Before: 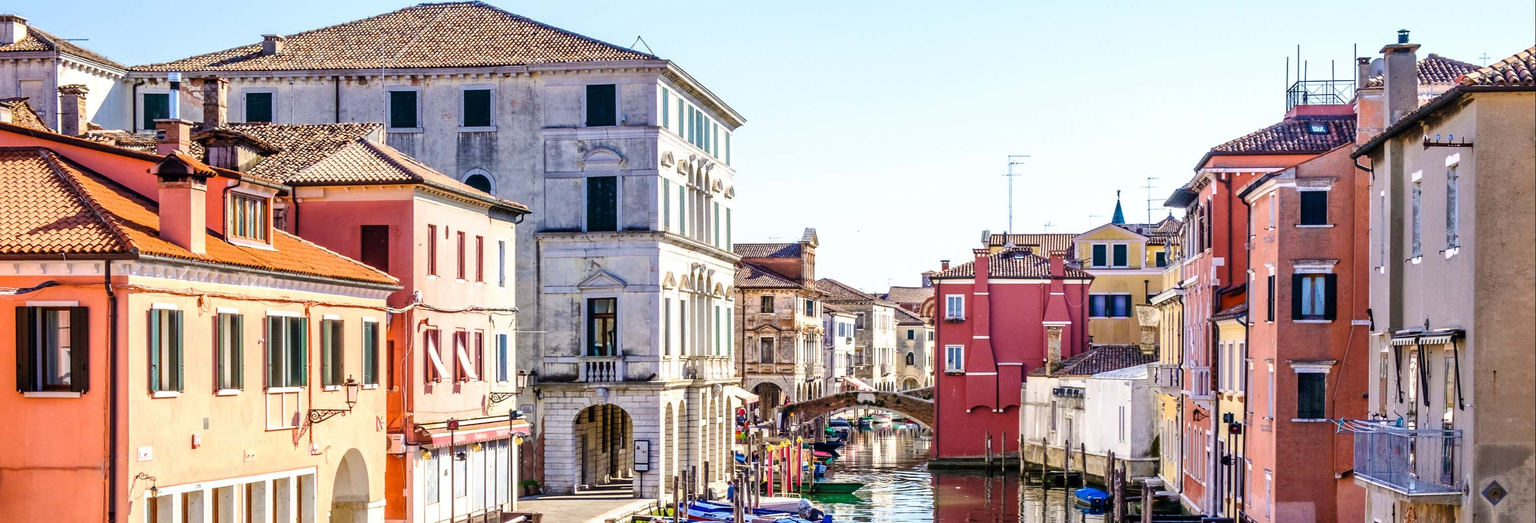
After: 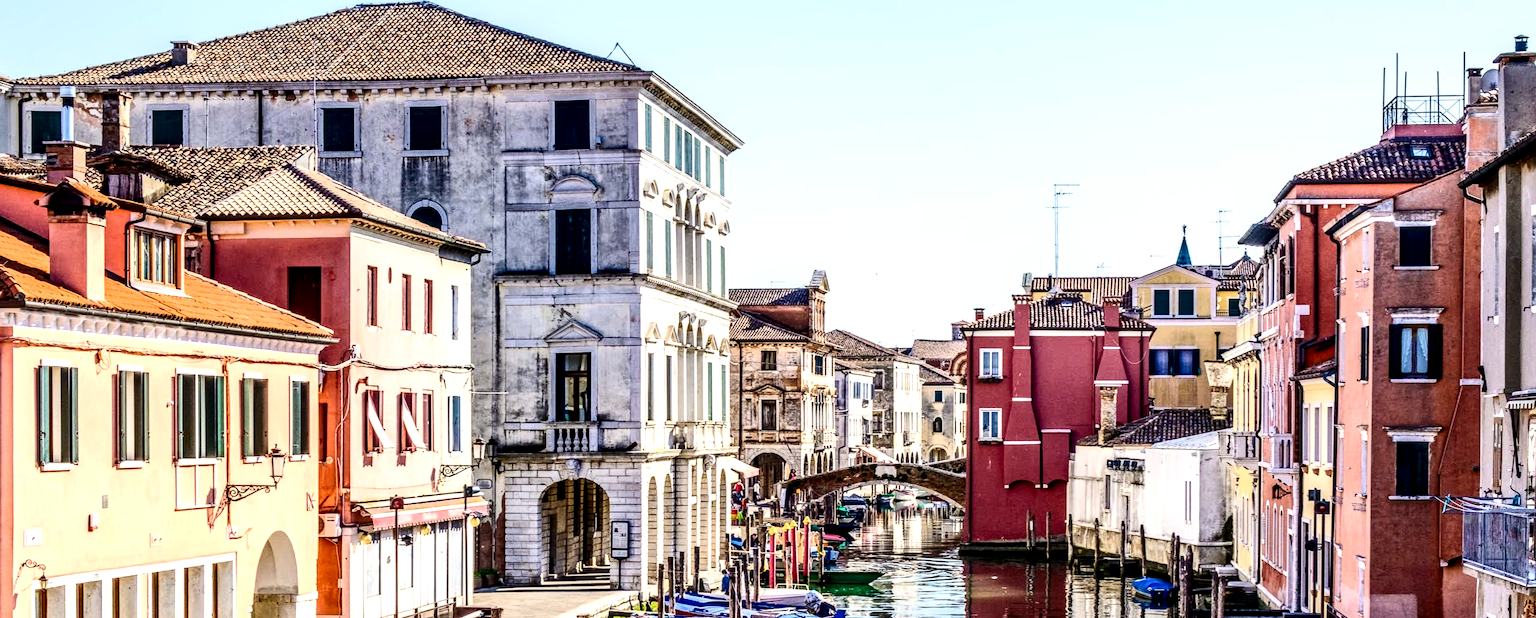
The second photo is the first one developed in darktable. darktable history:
contrast brightness saturation: contrast 0.298
crop: left 7.649%, right 7.798%
local contrast: detail 150%
